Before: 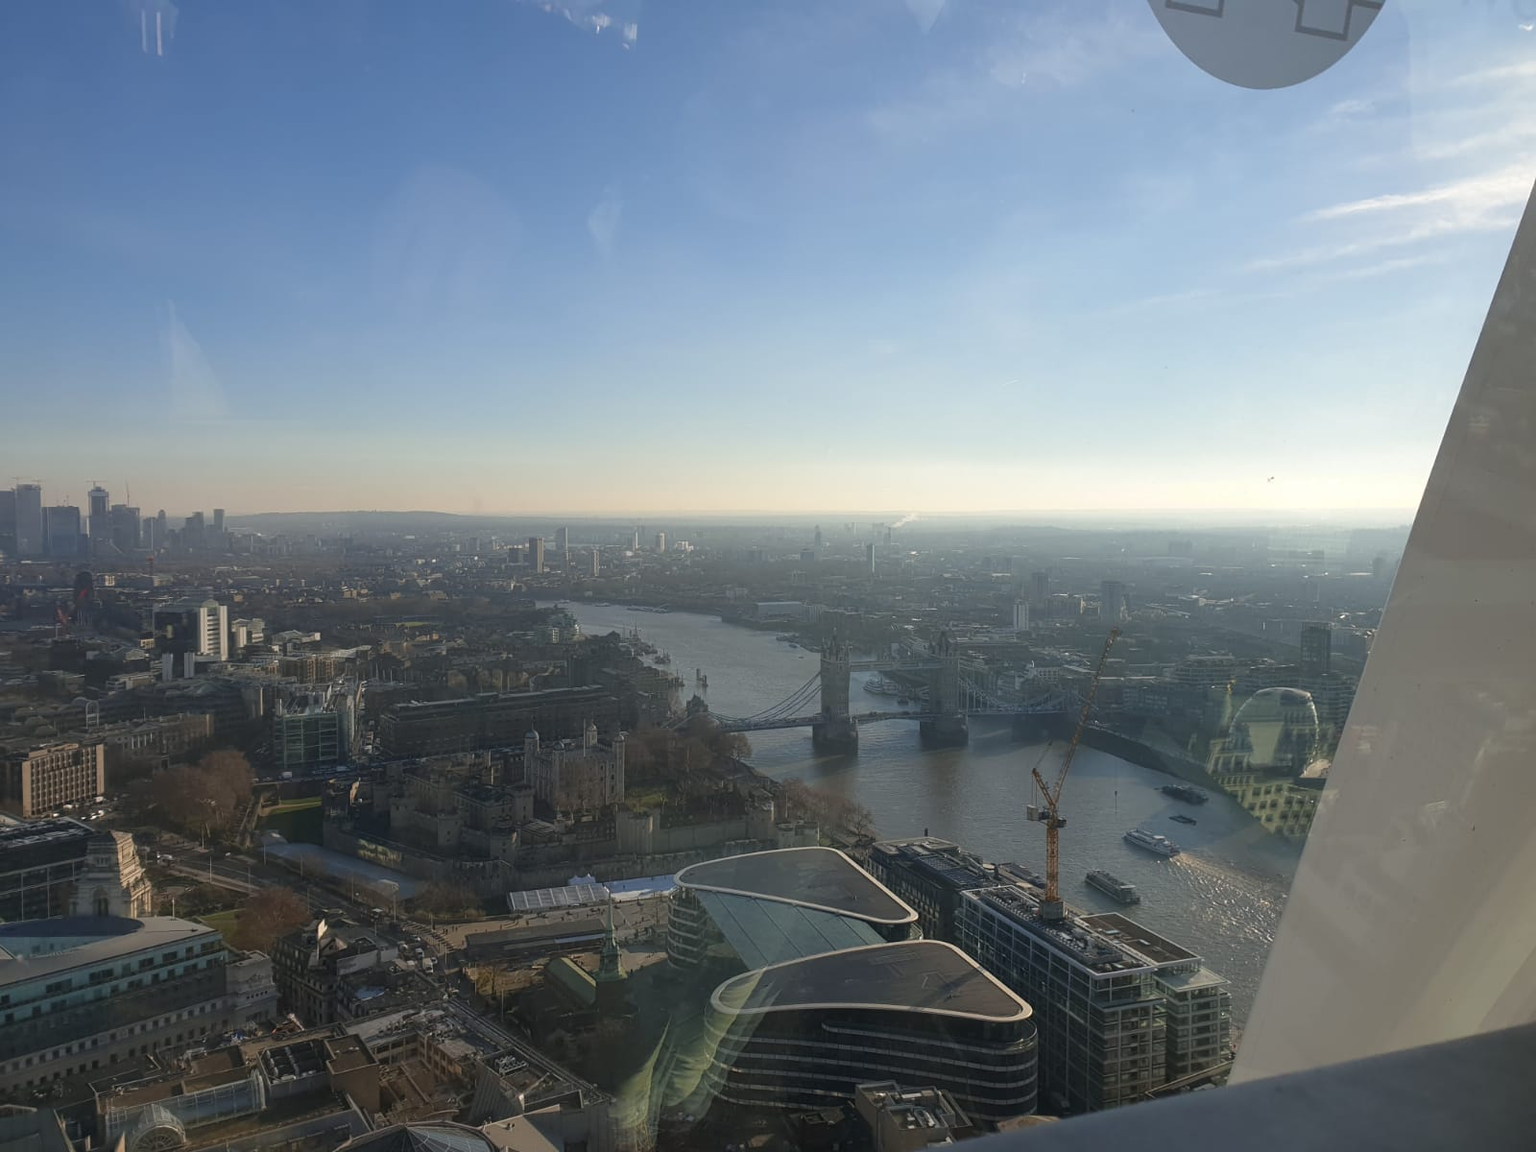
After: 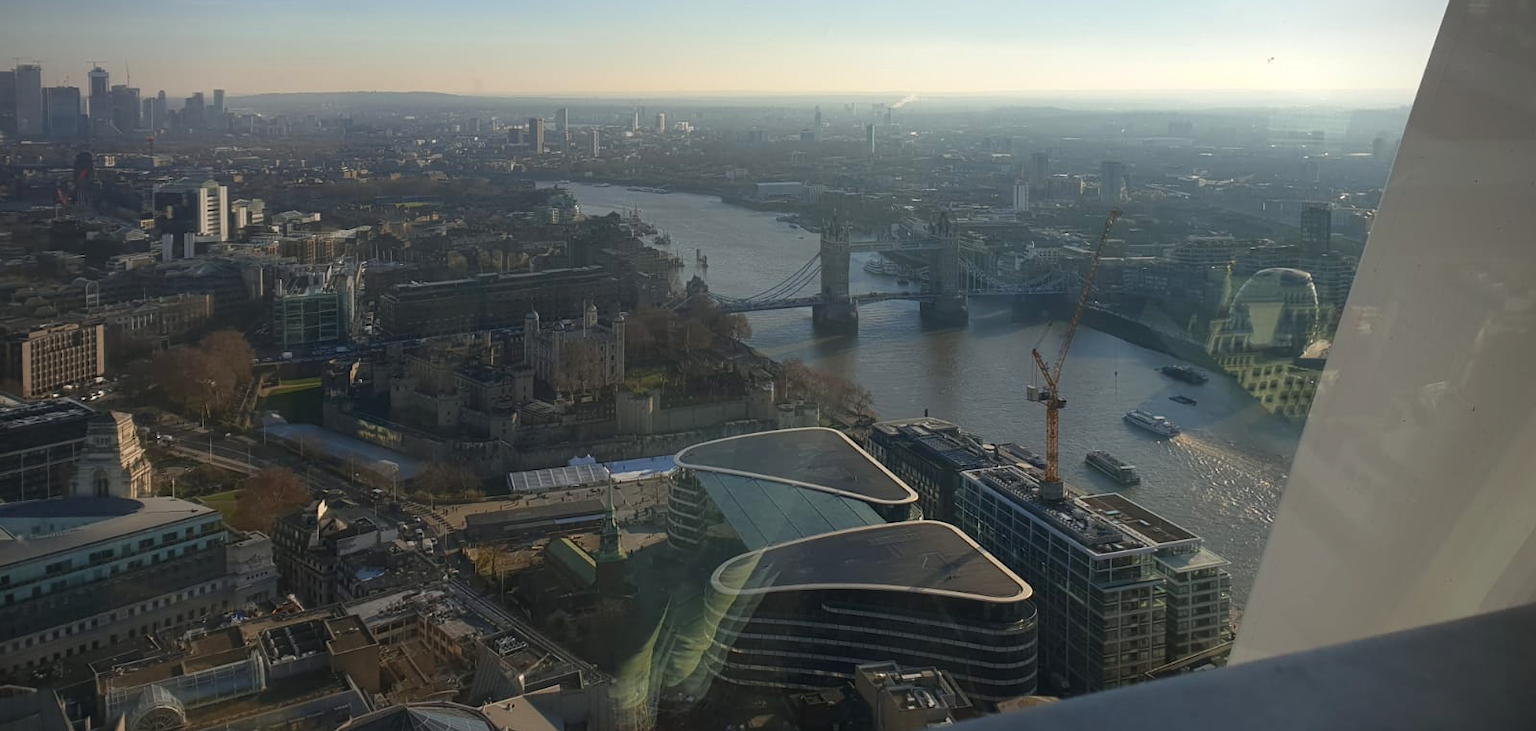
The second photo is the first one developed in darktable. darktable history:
crop and rotate: top 36.435%
contrast brightness saturation: contrast 0.08, saturation 0.2
vignetting: unbound false
